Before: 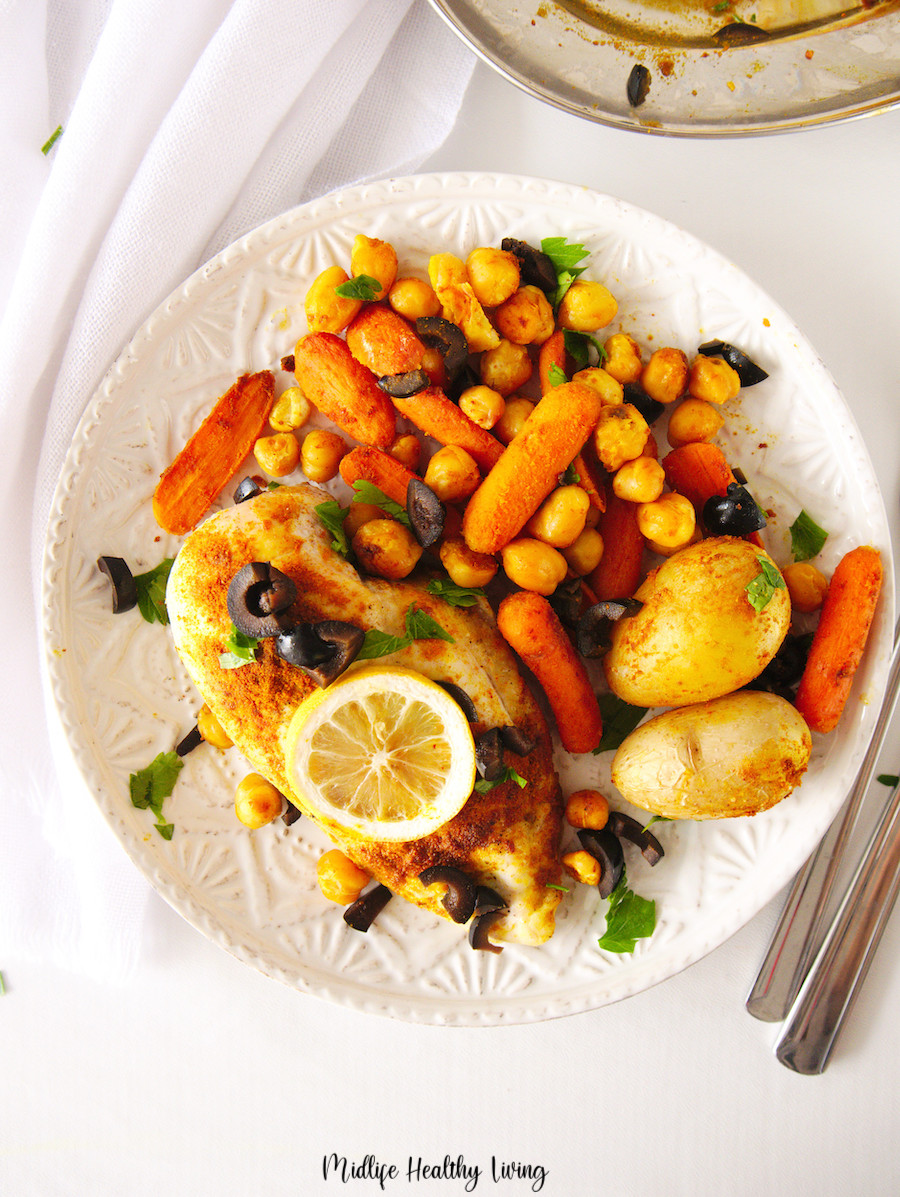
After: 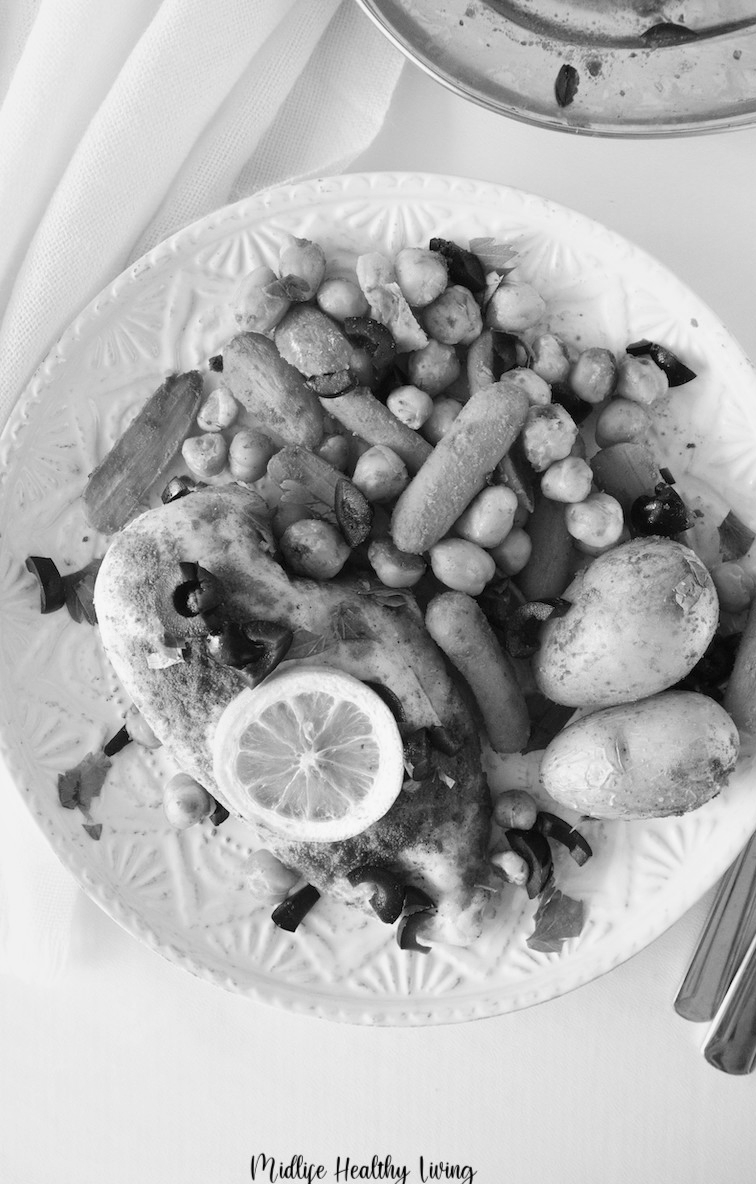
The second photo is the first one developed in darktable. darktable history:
white balance: red 0.871, blue 1.249
crop: left 8.026%, right 7.374%
monochrome: a 32, b 64, size 2.3
